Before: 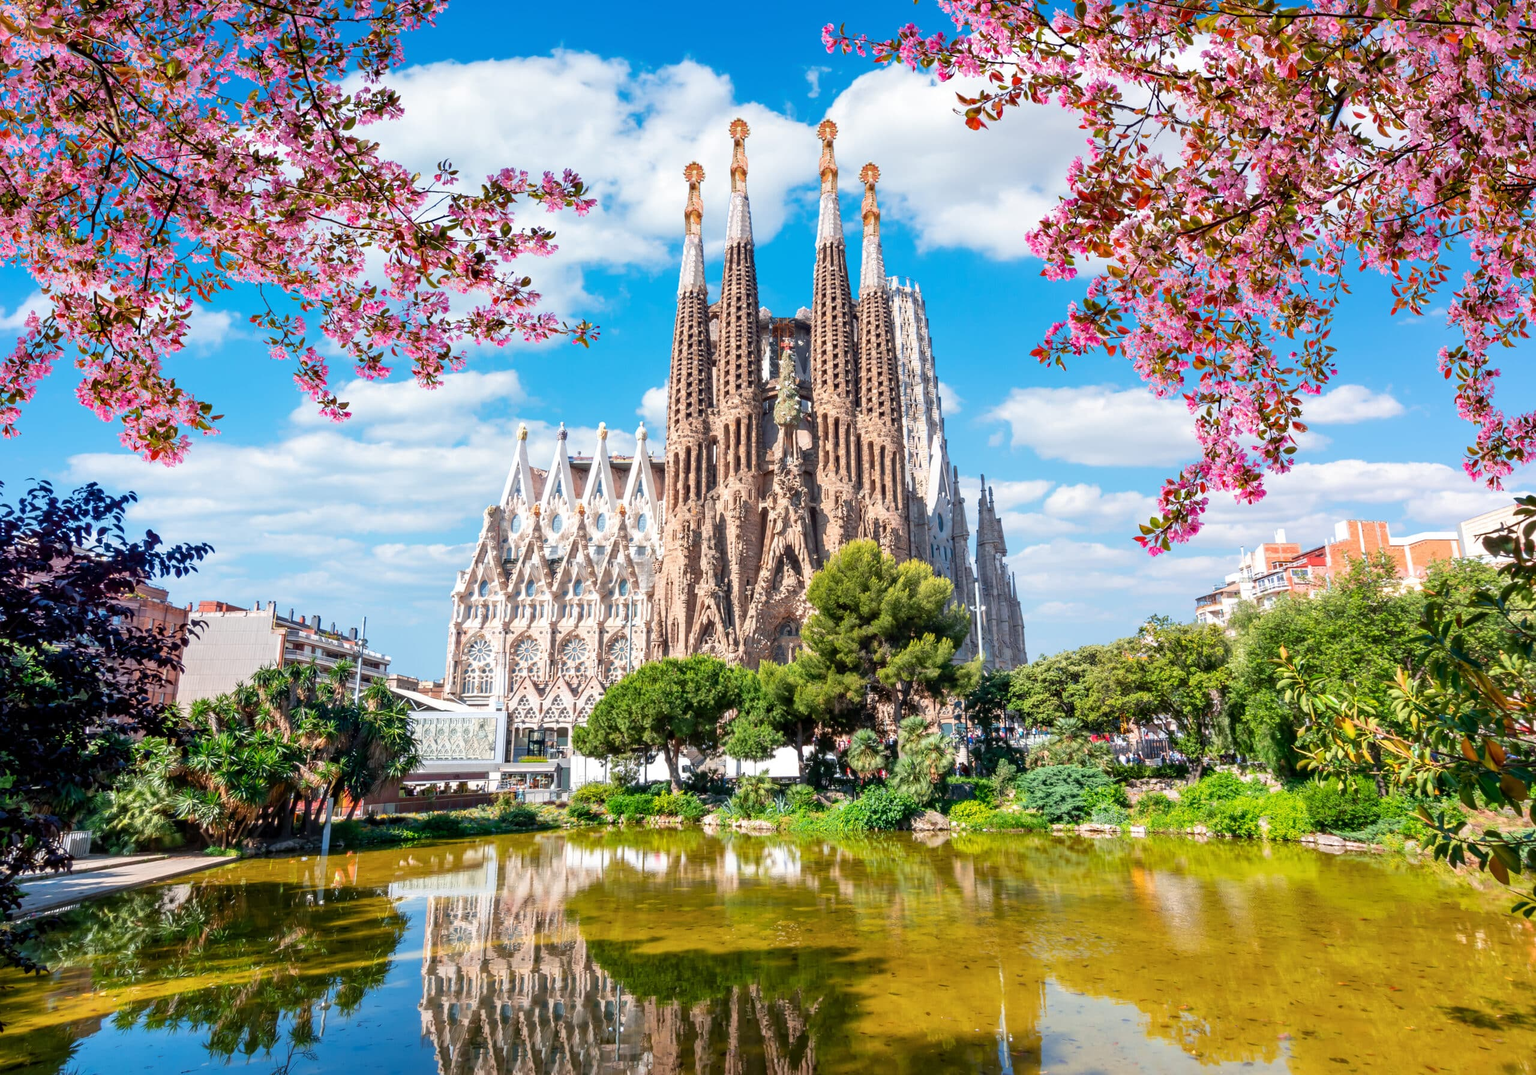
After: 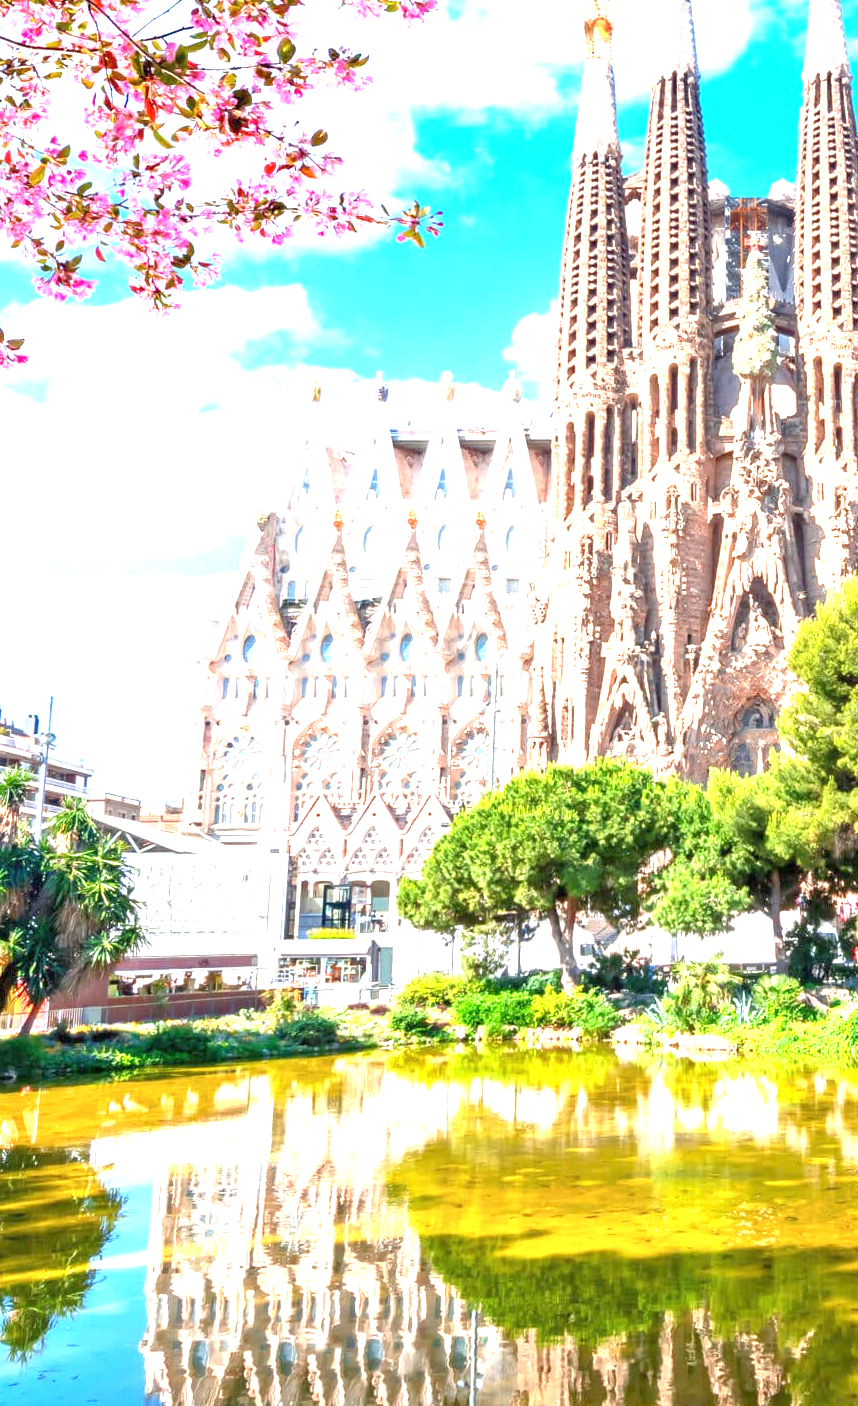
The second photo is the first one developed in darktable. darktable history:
tone equalizer: -8 EV 1 EV, -7 EV 1 EV, -6 EV 1 EV, -5 EV 1 EV, -4 EV 1 EV, -3 EV 0.75 EV, -2 EV 0.5 EV, -1 EV 0.25 EV
exposure: black level correction 0, exposure 0.7 EV, compensate exposure bias true, compensate highlight preservation false
crop and rotate: left 21.77%, top 18.528%, right 44.676%, bottom 2.997%
